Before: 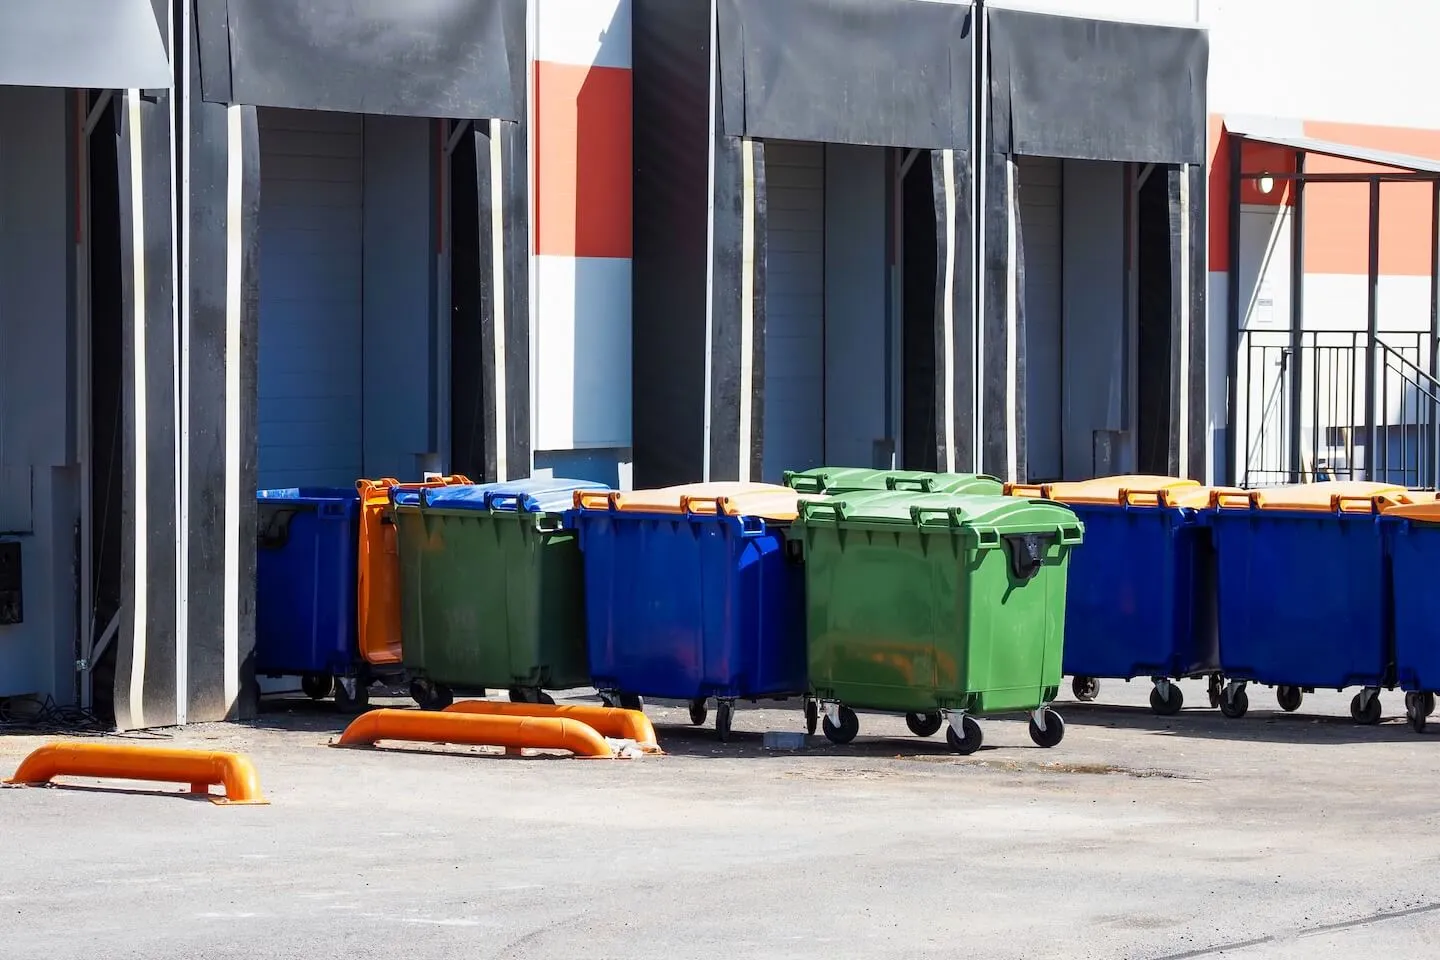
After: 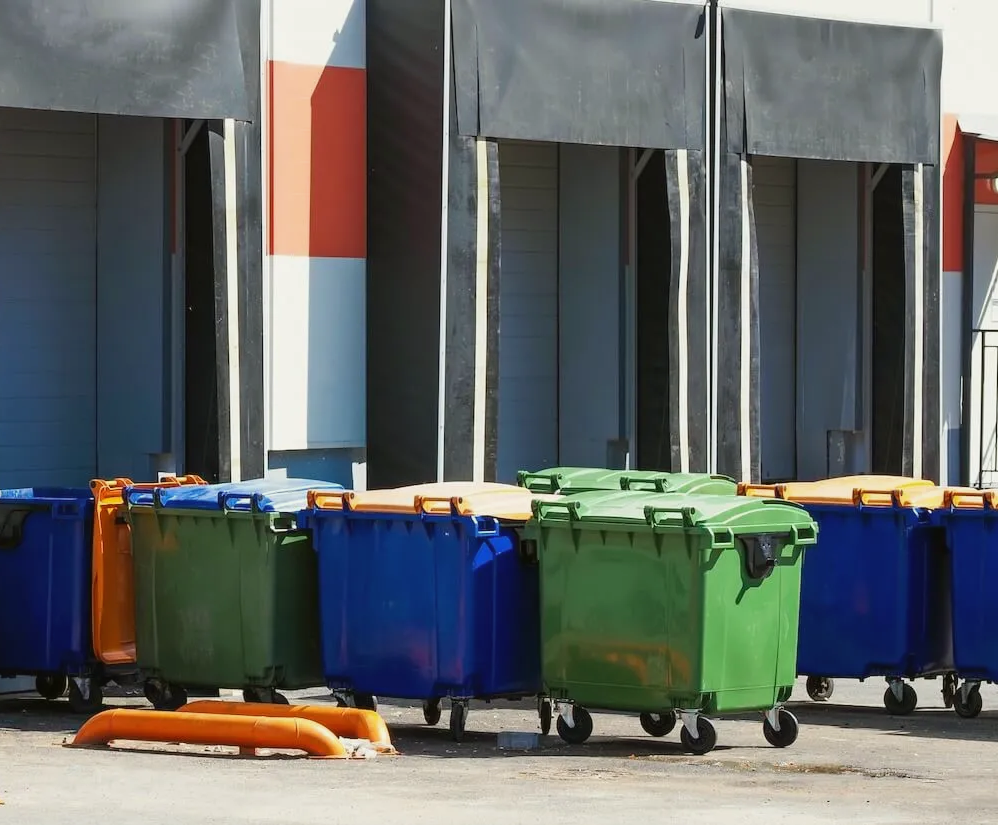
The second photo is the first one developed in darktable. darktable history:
color balance: mode lift, gamma, gain (sRGB), lift [1.04, 1, 1, 0.97], gamma [1.01, 1, 1, 0.97], gain [0.96, 1, 1, 0.97]
crop: left 18.479%, right 12.2%, bottom 13.971%
